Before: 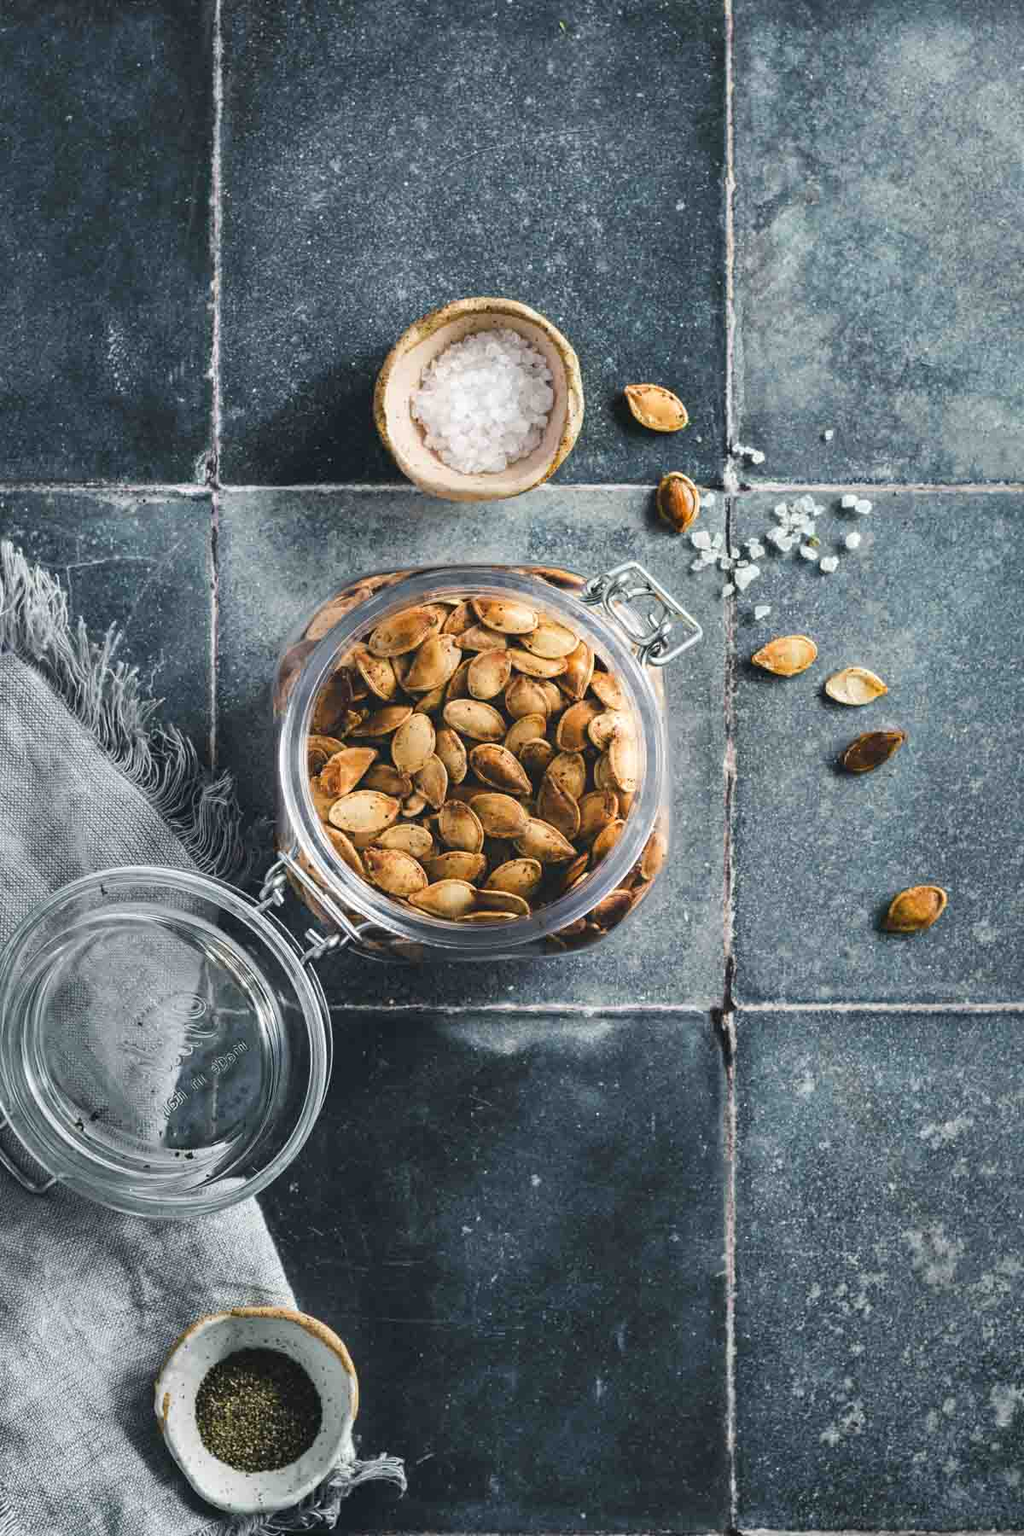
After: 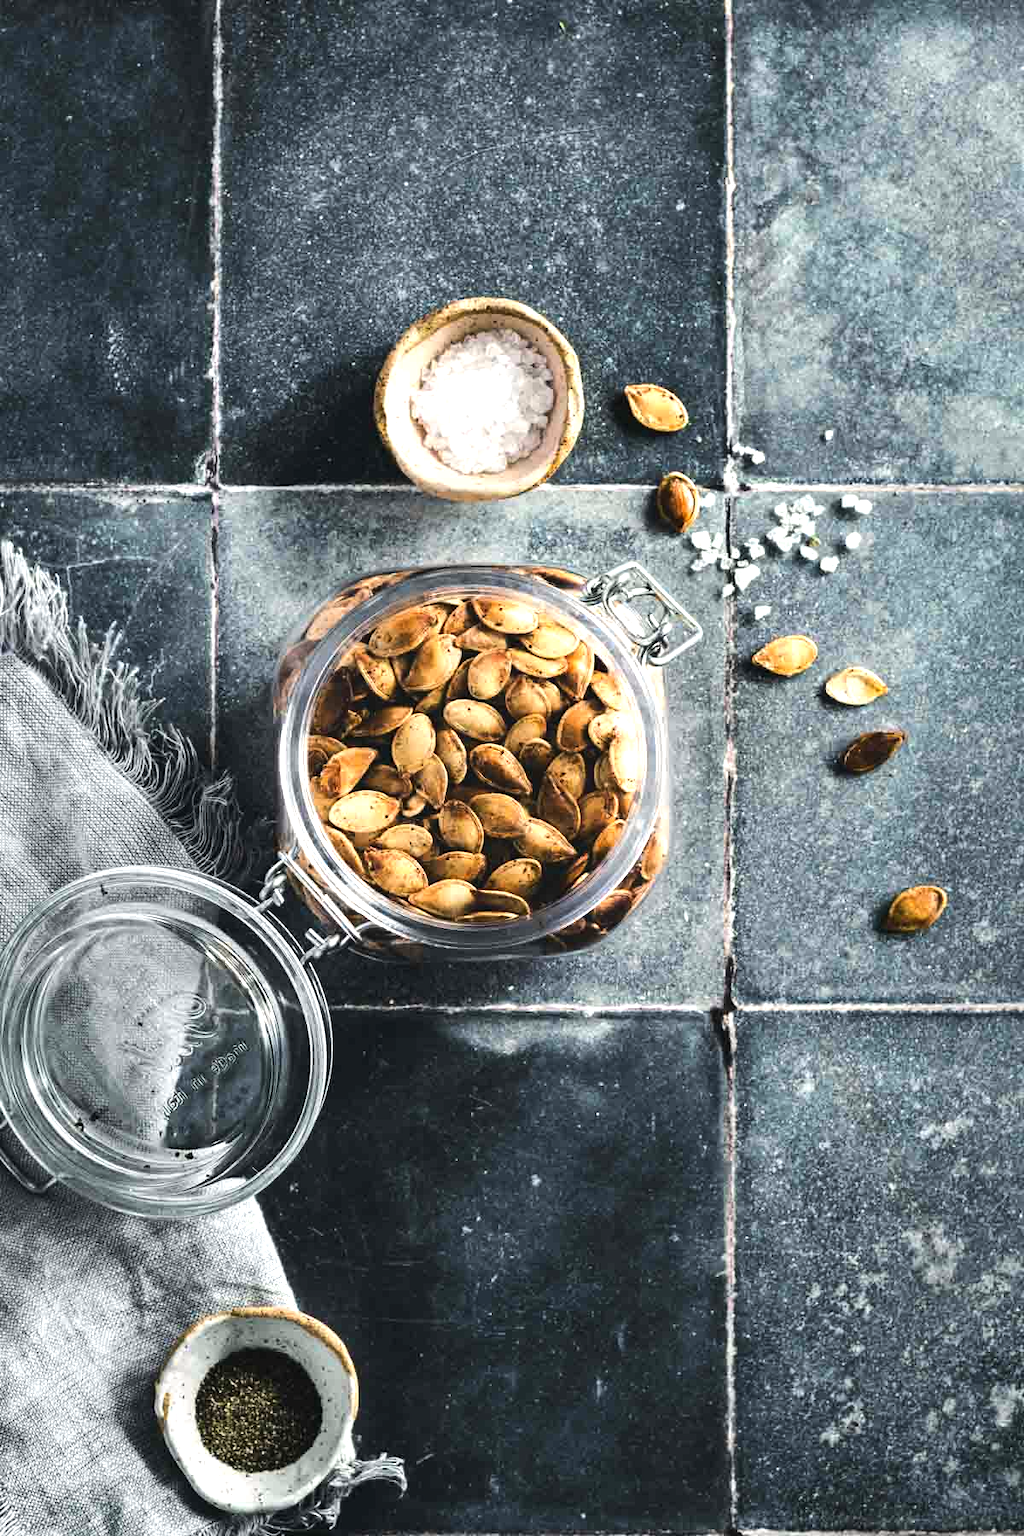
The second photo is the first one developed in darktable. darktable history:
tone equalizer: -8 EV -0.75 EV, -7 EV -0.7 EV, -6 EV -0.6 EV, -5 EV -0.4 EV, -3 EV 0.4 EV, -2 EV 0.6 EV, -1 EV 0.7 EV, +0 EV 0.75 EV, edges refinement/feathering 500, mask exposure compensation -1.57 EV, preserve details no
white balance: red 1.009, blue 0.985
